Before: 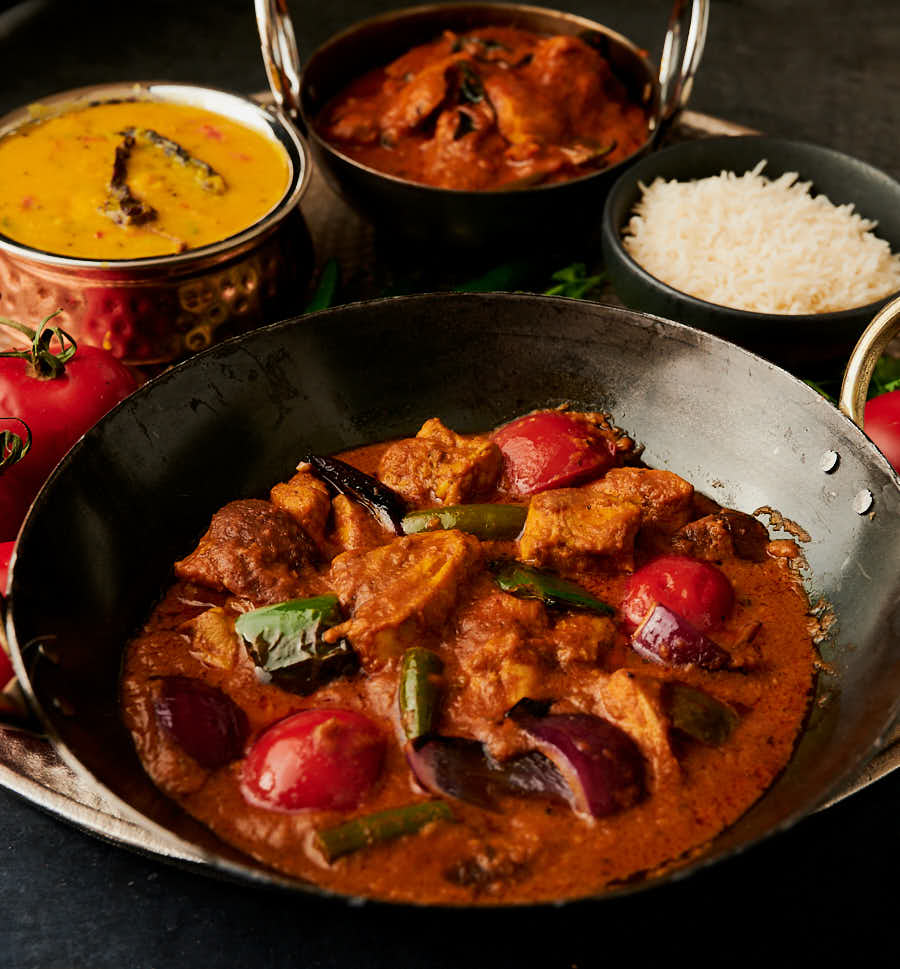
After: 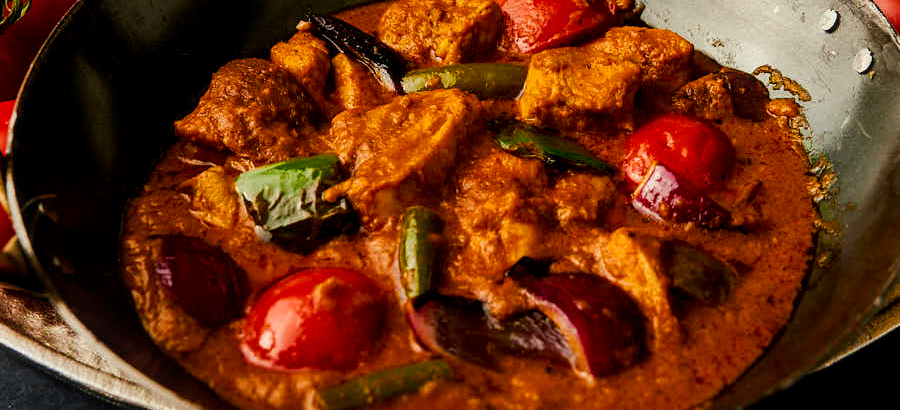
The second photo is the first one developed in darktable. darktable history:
color balance rgb: highlights gain › luminance 6.07%, highlights gain › chroma 1.215%, highlights gain › hue 90.61°, linear chroma grading › global chroma 15.064%, perceptual saturation grading › global saturation 20%, perceptual saturation grading › highlights -25.825%, perceptual saturation grading › shadows 24.144%, global vibrance 9.849%
crop: top 45.538%, bottom 12.136%
local contrast: on, module defaults
